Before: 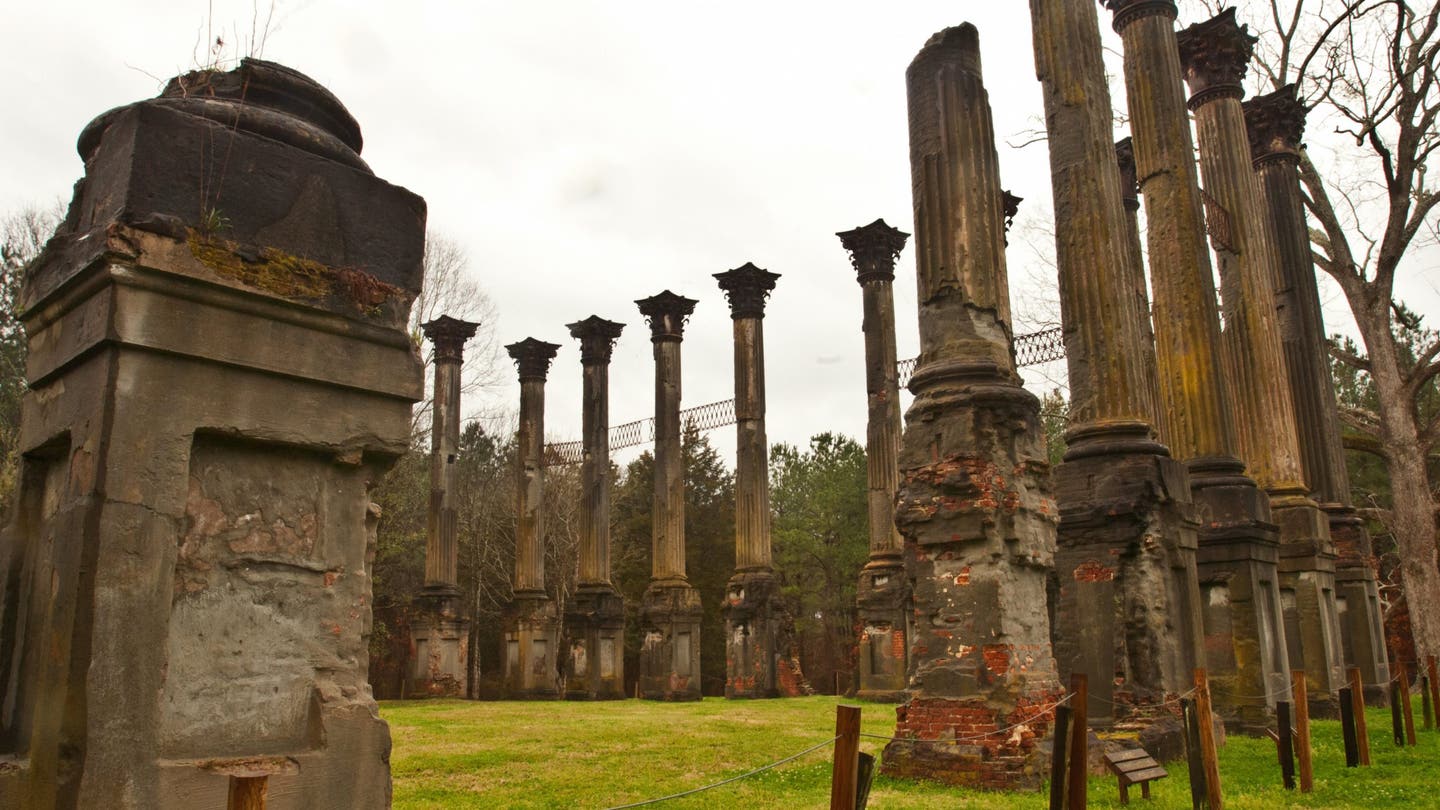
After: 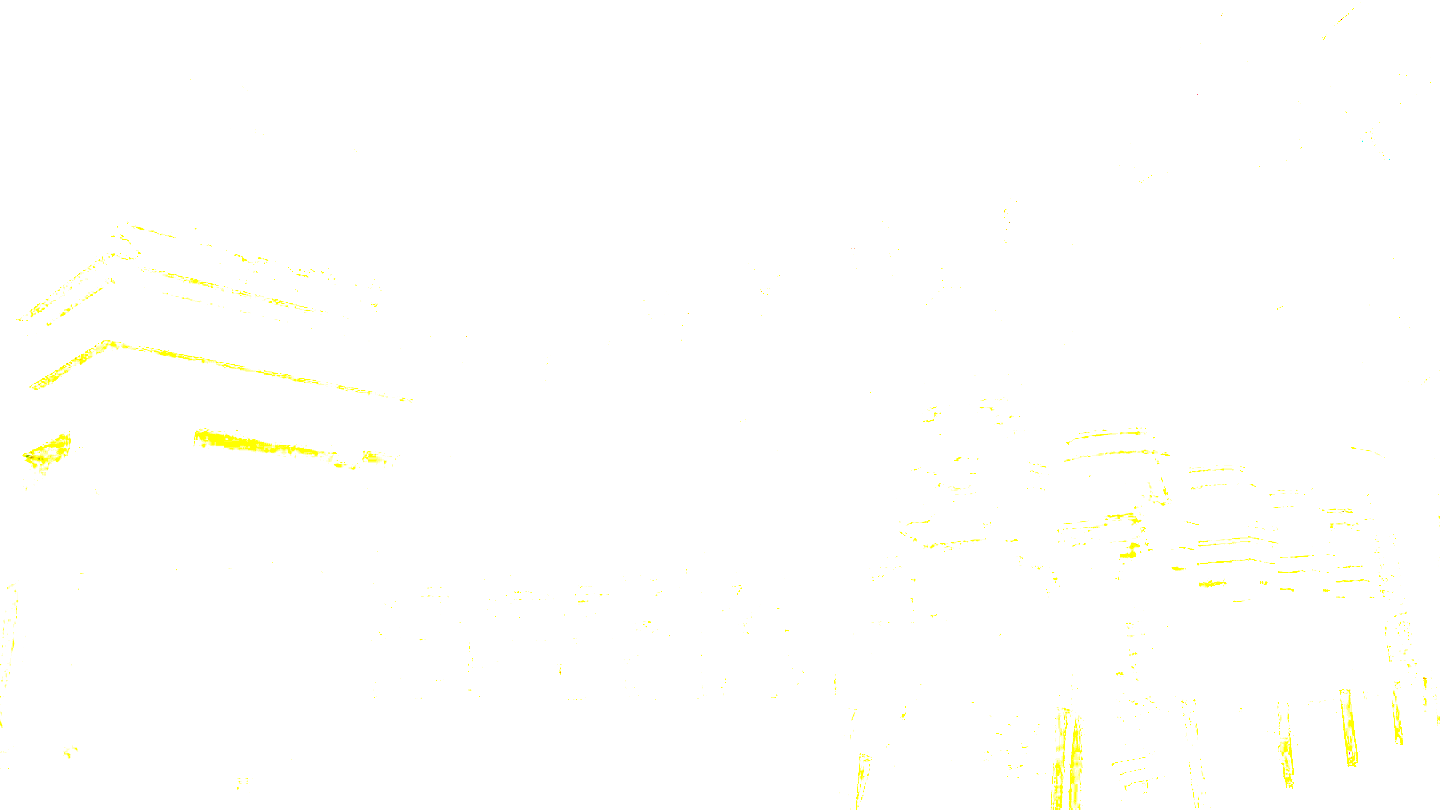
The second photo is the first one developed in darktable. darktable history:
color balance rgb: linear chroma grading › global chroma 15%, perceptual saturation grading › global saturation 30%
contrast brightness saturation: contrast 0.09, brightness -0.59, saturation 0.17
exposure: exposure 8 EV, compensate highlight preservation false
base curve: curves: ch0 [(0, 0) (0.303, 0.277) (1, 1)]
